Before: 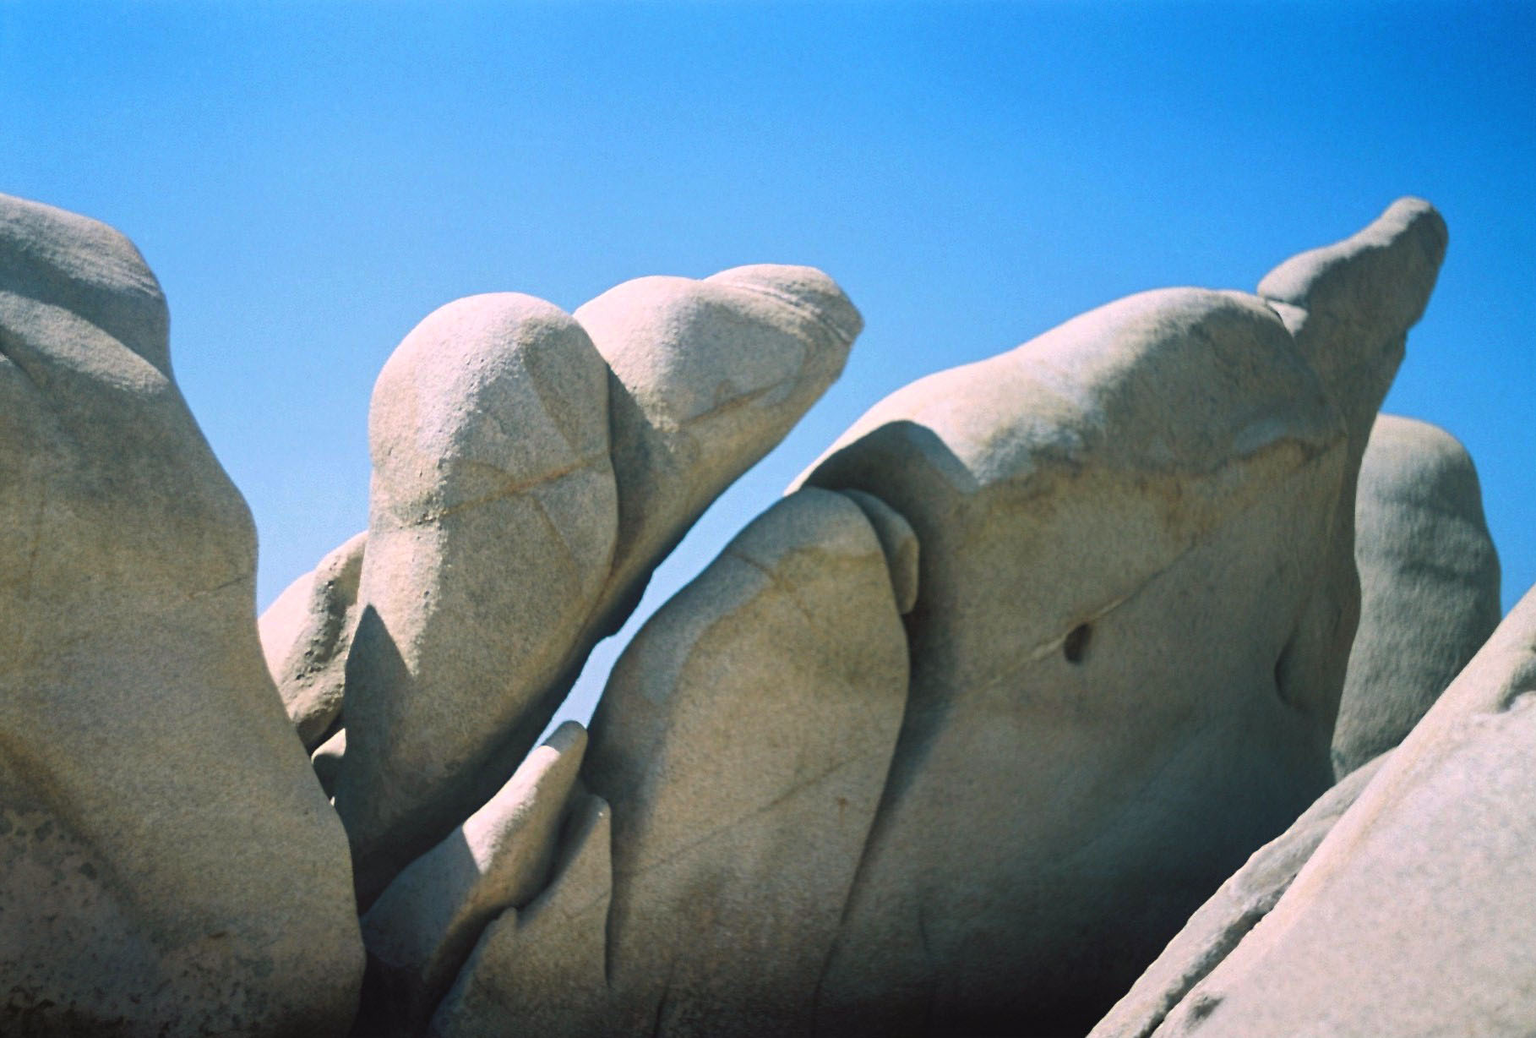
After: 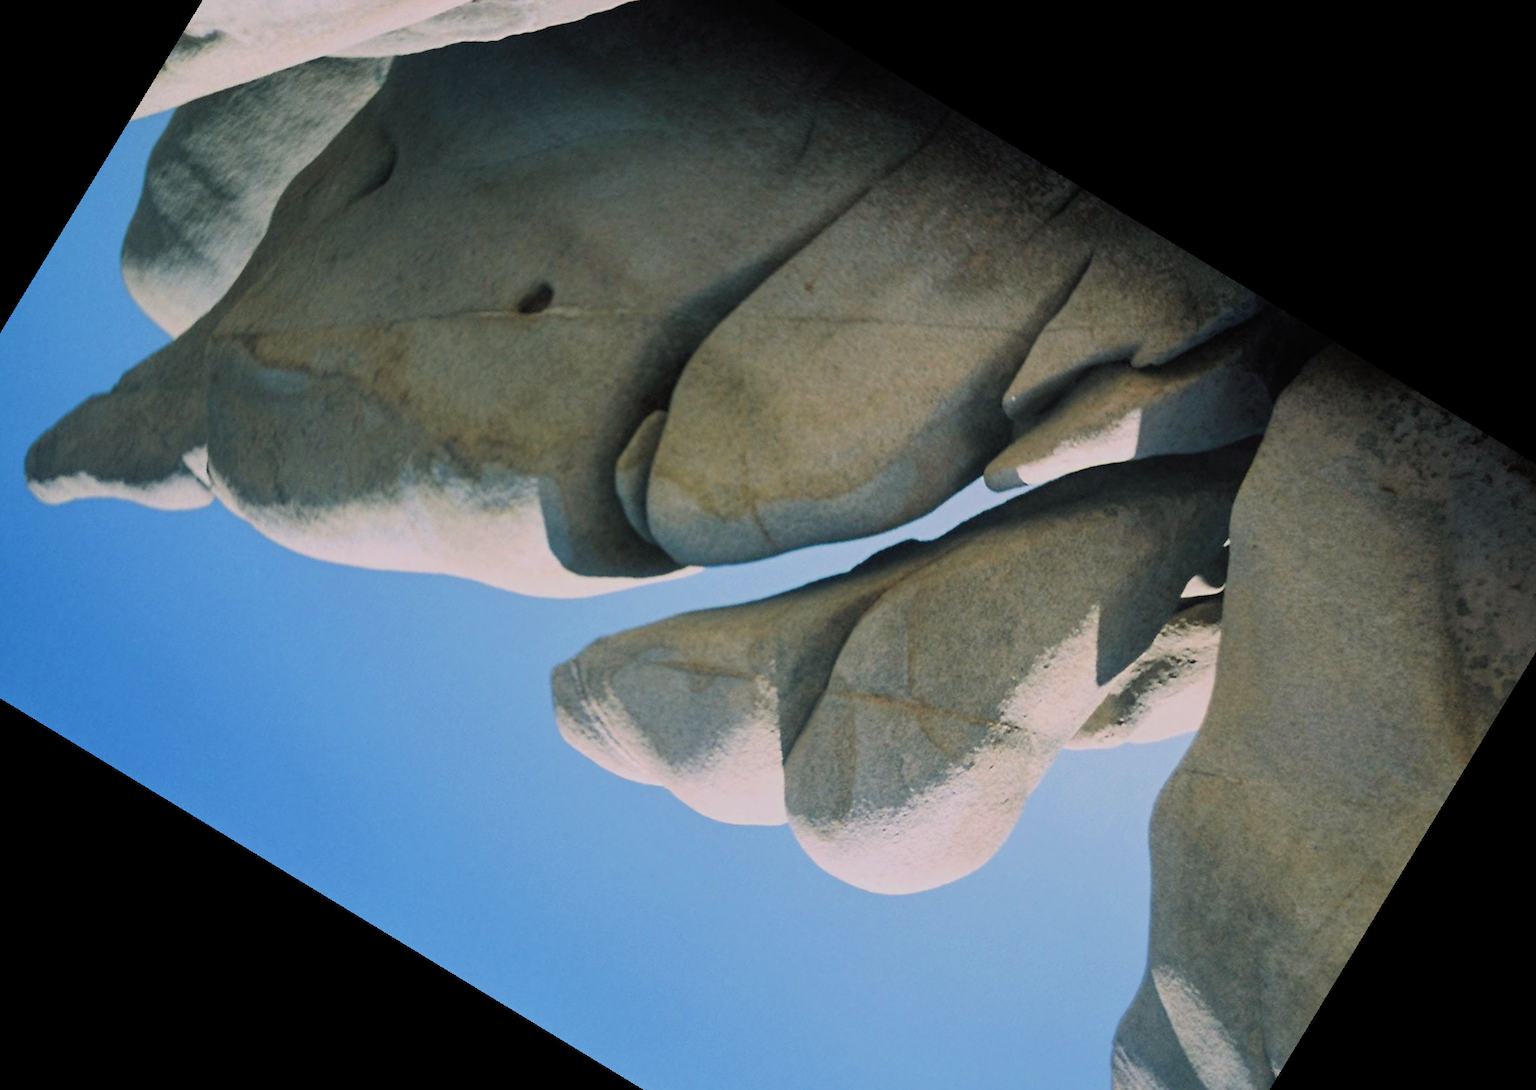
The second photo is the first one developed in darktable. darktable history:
crop and rotate: angle 148.68°, left 9.111%, top 15.603%, right 4.588%, bottom 17.041%
tone equalizer: on, module defaults
filmic rgb: black relative exposure -7.65 EV, white relative exposure 4.56 EV, hardness 3.61
